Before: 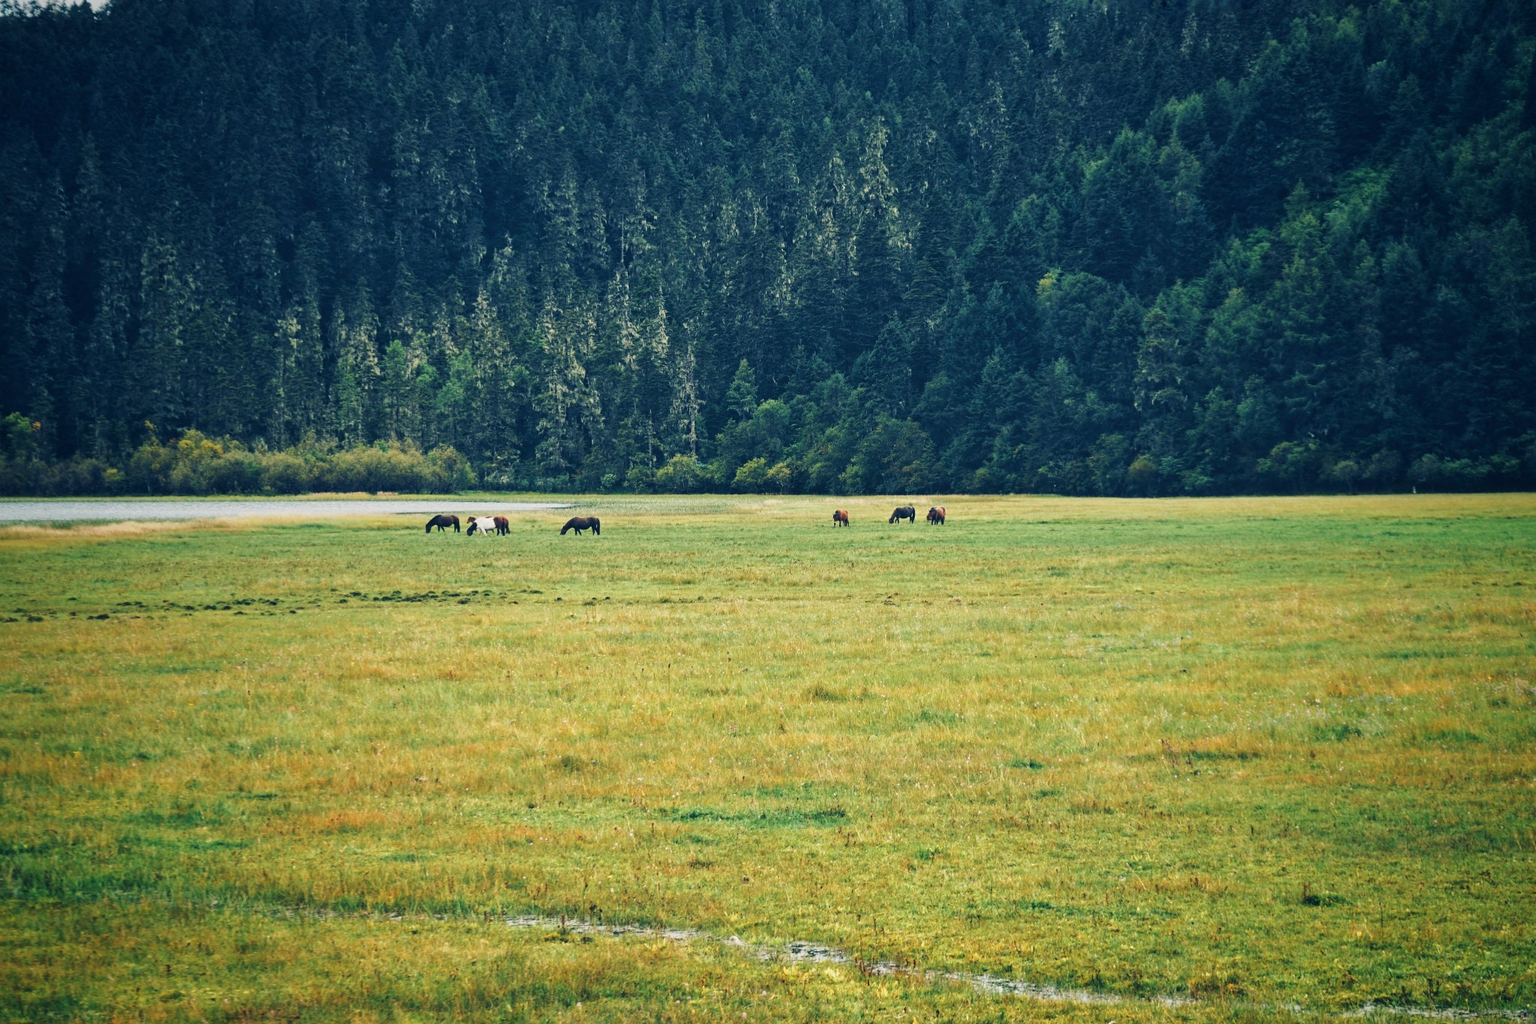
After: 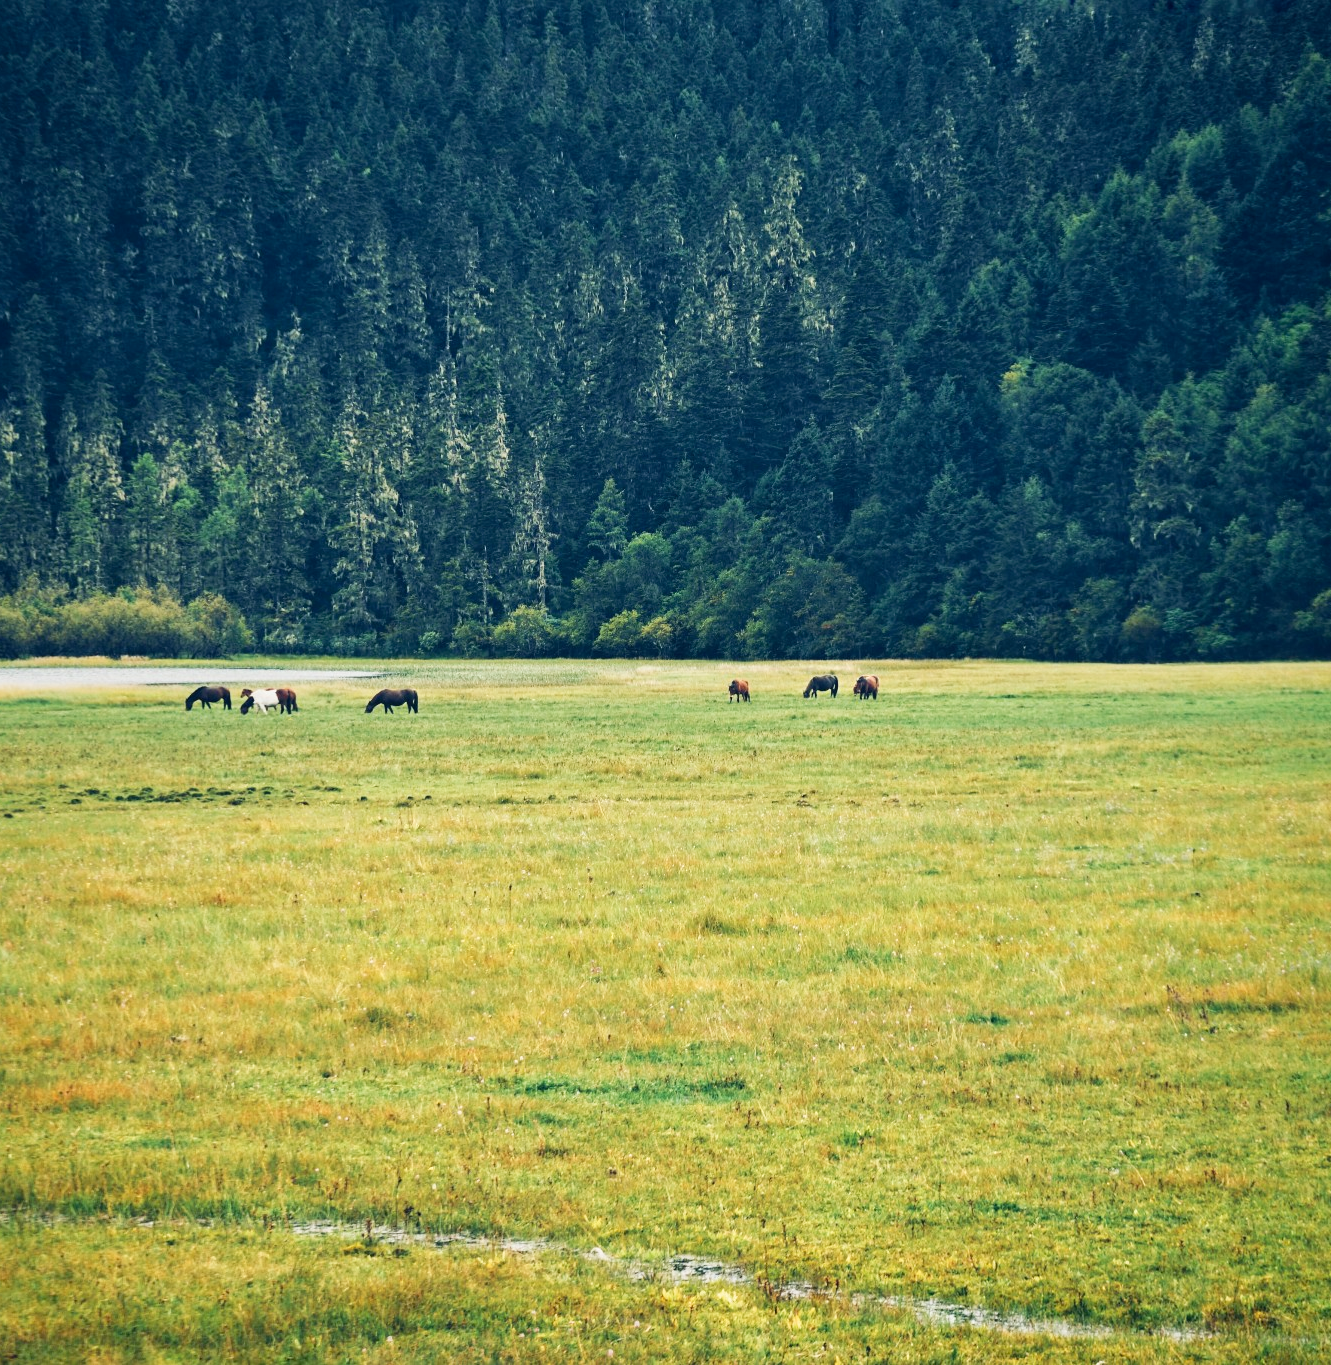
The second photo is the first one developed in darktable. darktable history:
crop and rotate: left 18.679%, right 16.291%
tone curve: curves: ch0 [(0, 0) (0.051, 0.047) (0.102, 0.099) (0.232, 0.249) (0.462, 0.501) (0.698, 0.761) (0.908, 0.946) (1, 1)]; ch1 [(0, 0) (0.339, 0.298) (0.402, 0.363) (0.453, 0.413) (0.485, 0.469) (0.494, 0.493) (0.504, 0.501) (0.525, 0.533) (0.563, 0.591) (0.597, 0.631) (1, 1)]; ch2 [(0, 0) (0.48, 0.48) (0.504, 0.5) (0.539, 0.554) (0.59, 0.628) (0.642, 0.682) (0.824, 0.815) (1, 1)], preserve colors none
